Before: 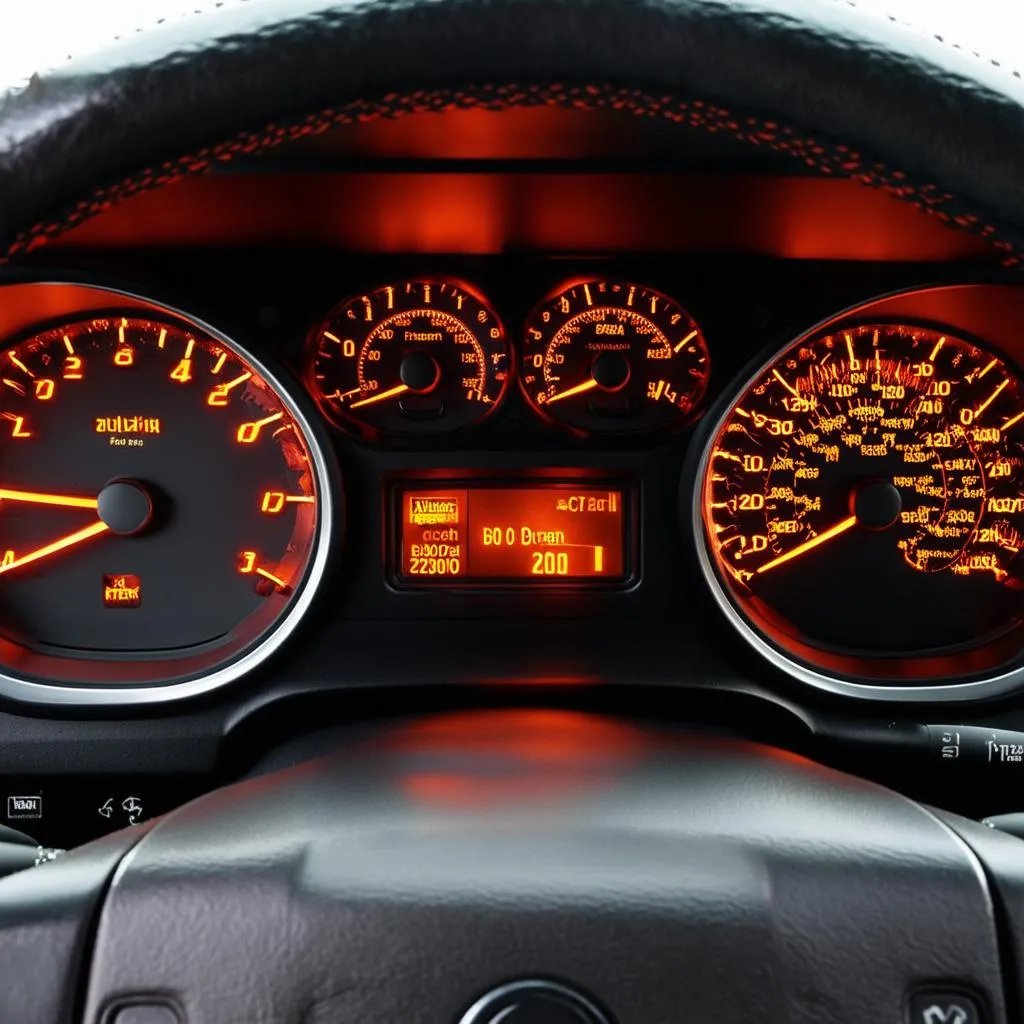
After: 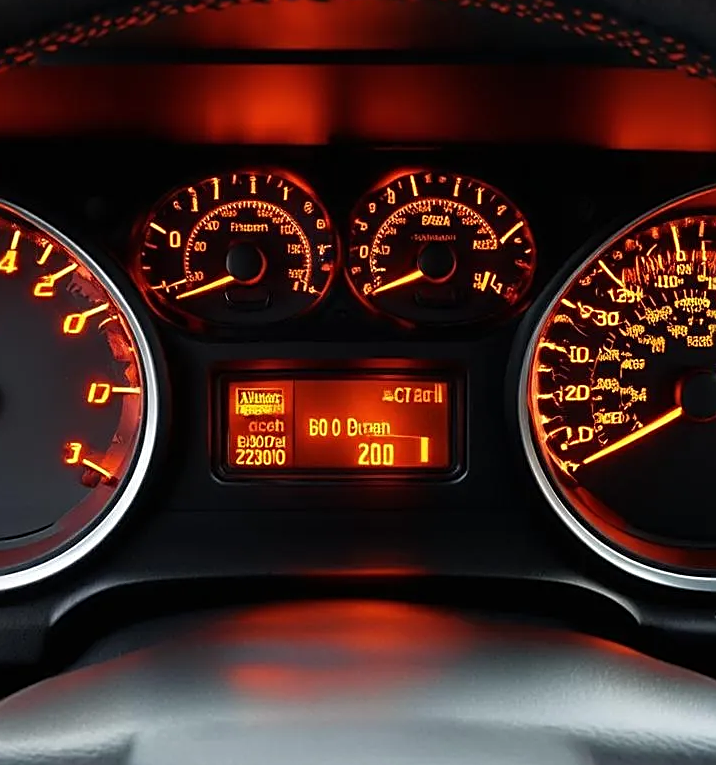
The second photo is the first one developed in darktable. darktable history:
exposure: exposure 0 EV, compensate highlight preservation false
sharpen: on, module defaults
crop and rotate: left 17.046%, top 10.659%, right 12.989%, bottom 14.553%
